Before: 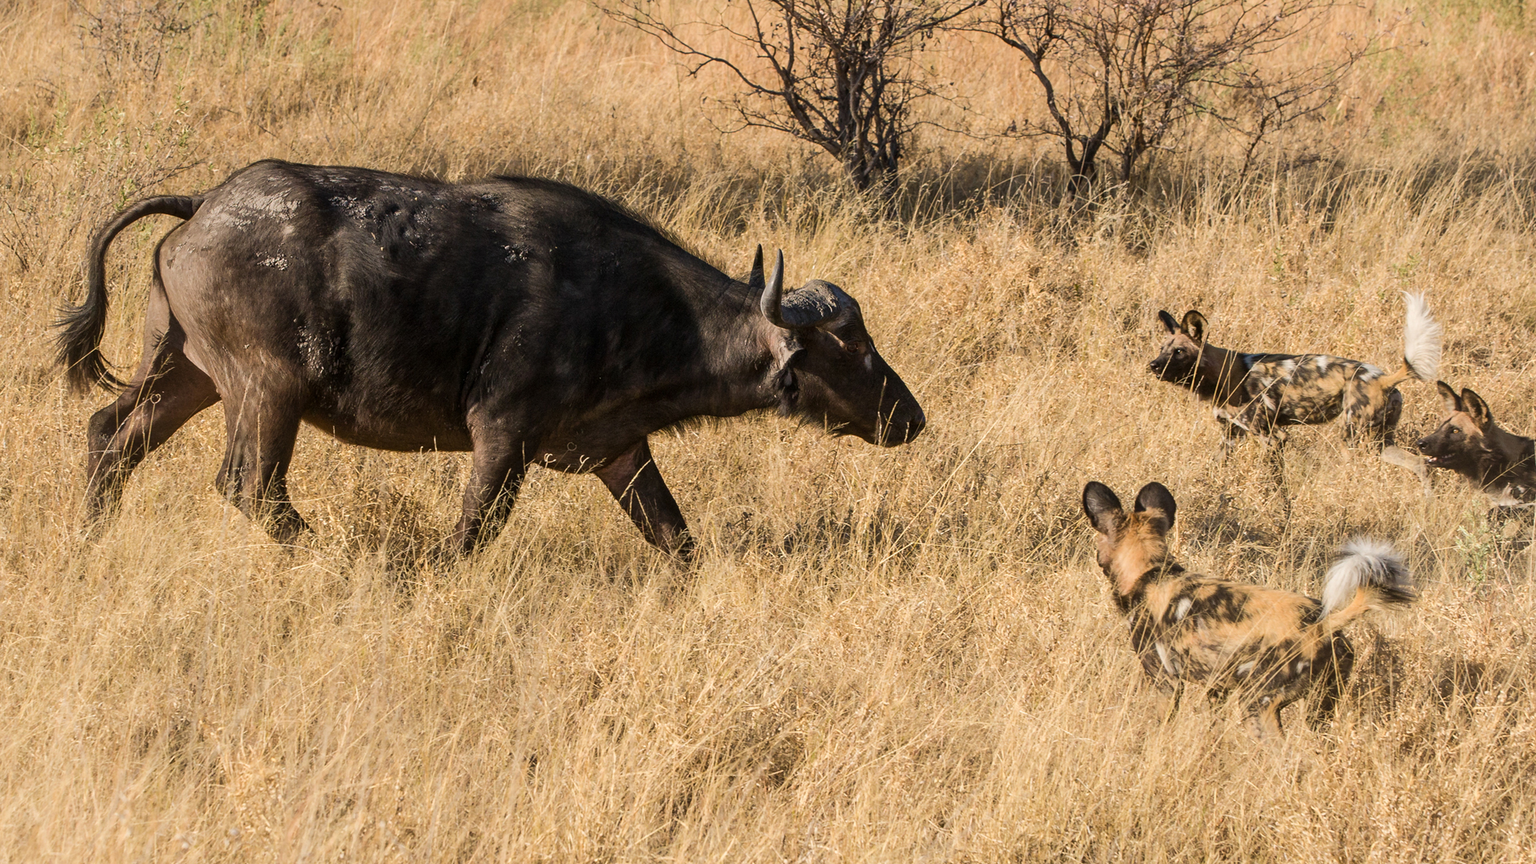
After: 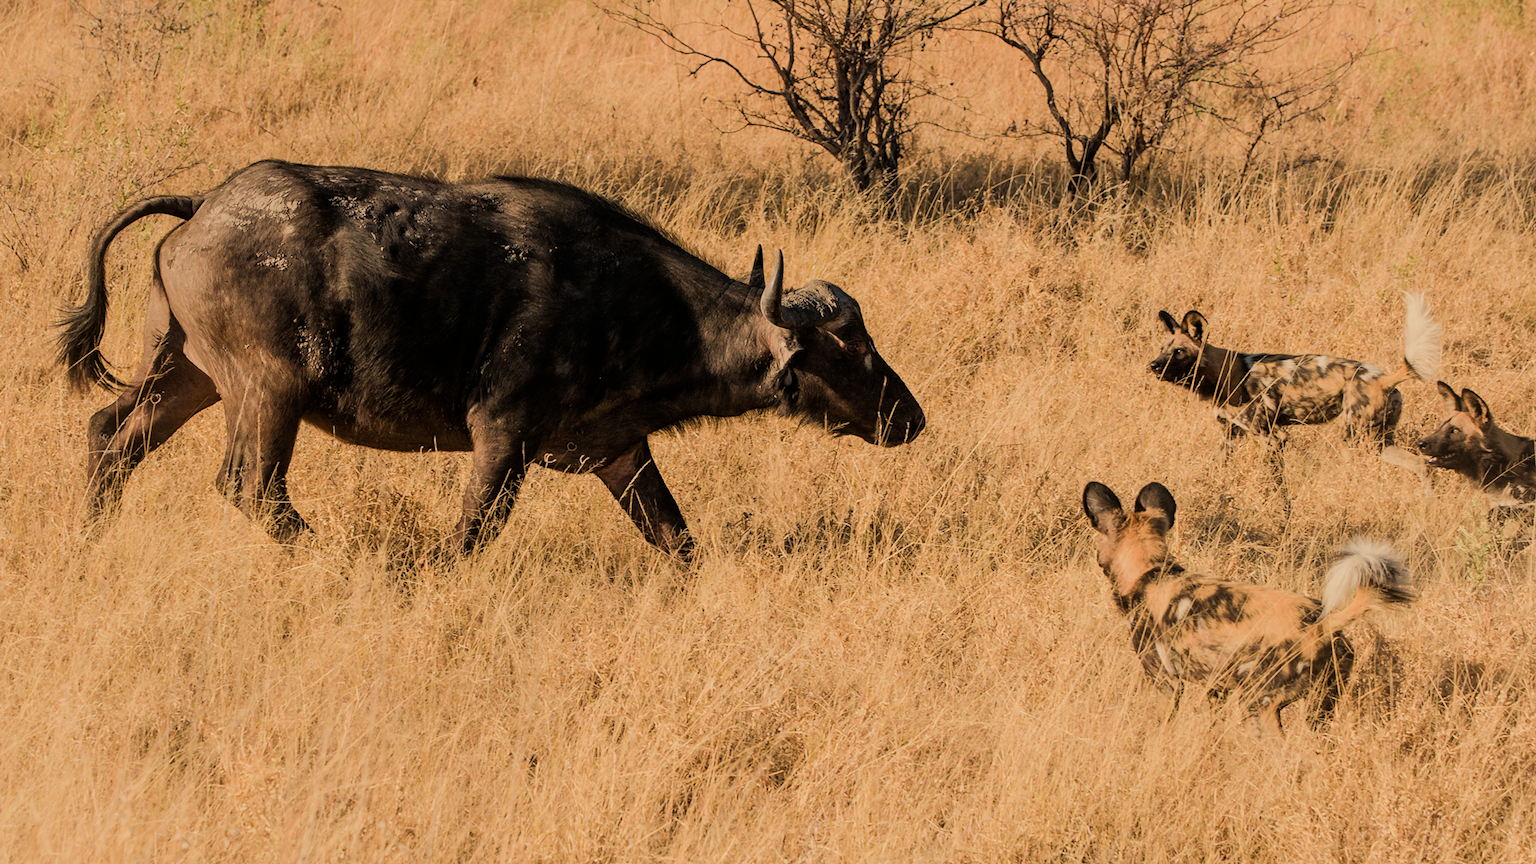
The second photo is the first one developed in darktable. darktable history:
filmic rgb: black relative exposure -7.65 EV, white relative exposure 4.56 EV, hardness 3.61
white balance: red 1.123, blue 0.83
